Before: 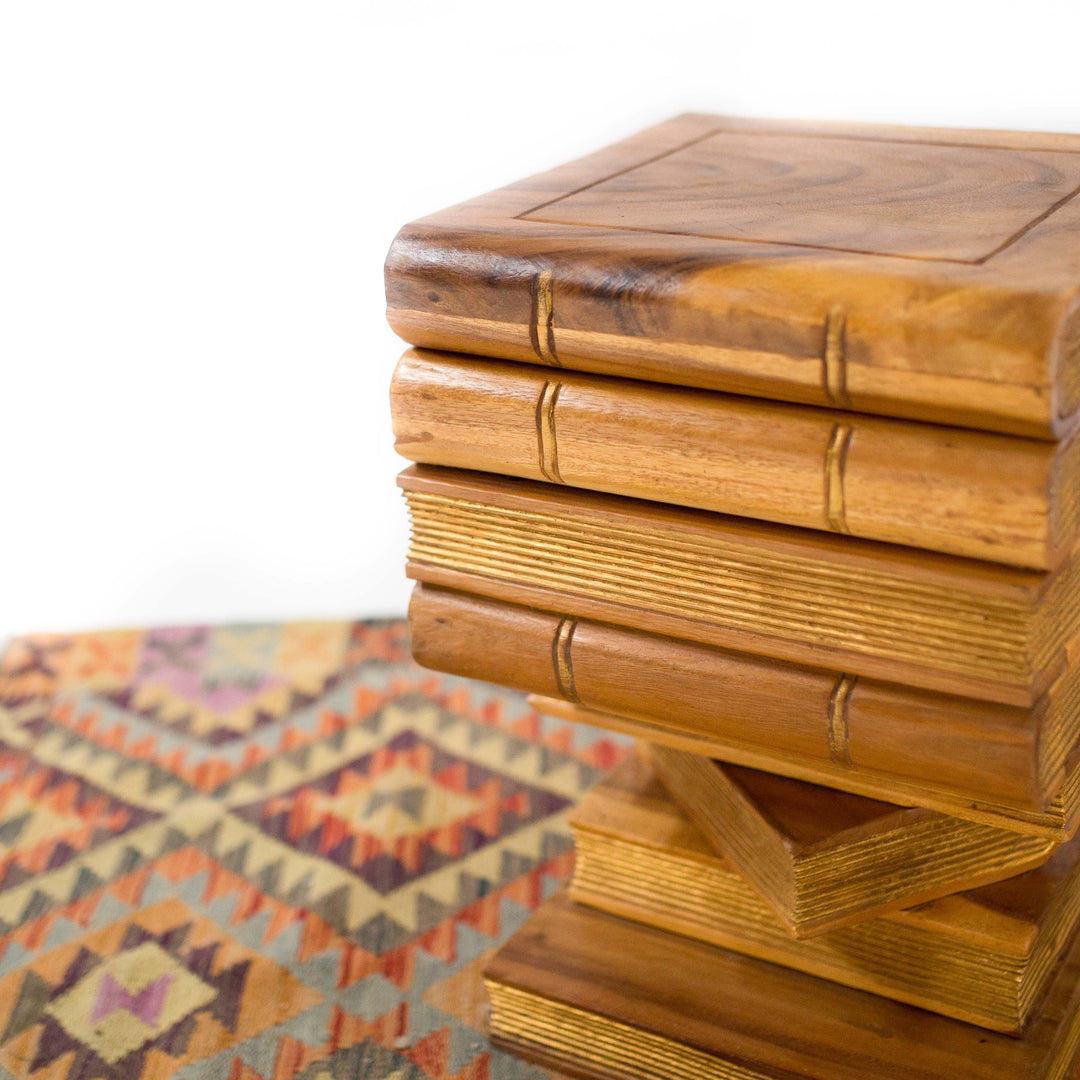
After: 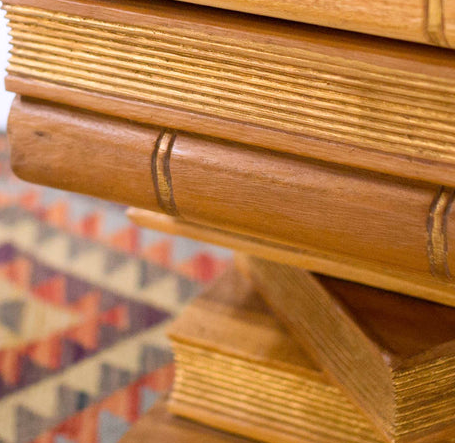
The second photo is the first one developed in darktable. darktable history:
crop: left 37.221%, top 45.169%, right 20.63%, bottom 13.777%
white balance: red 1.004, blue 1.096
